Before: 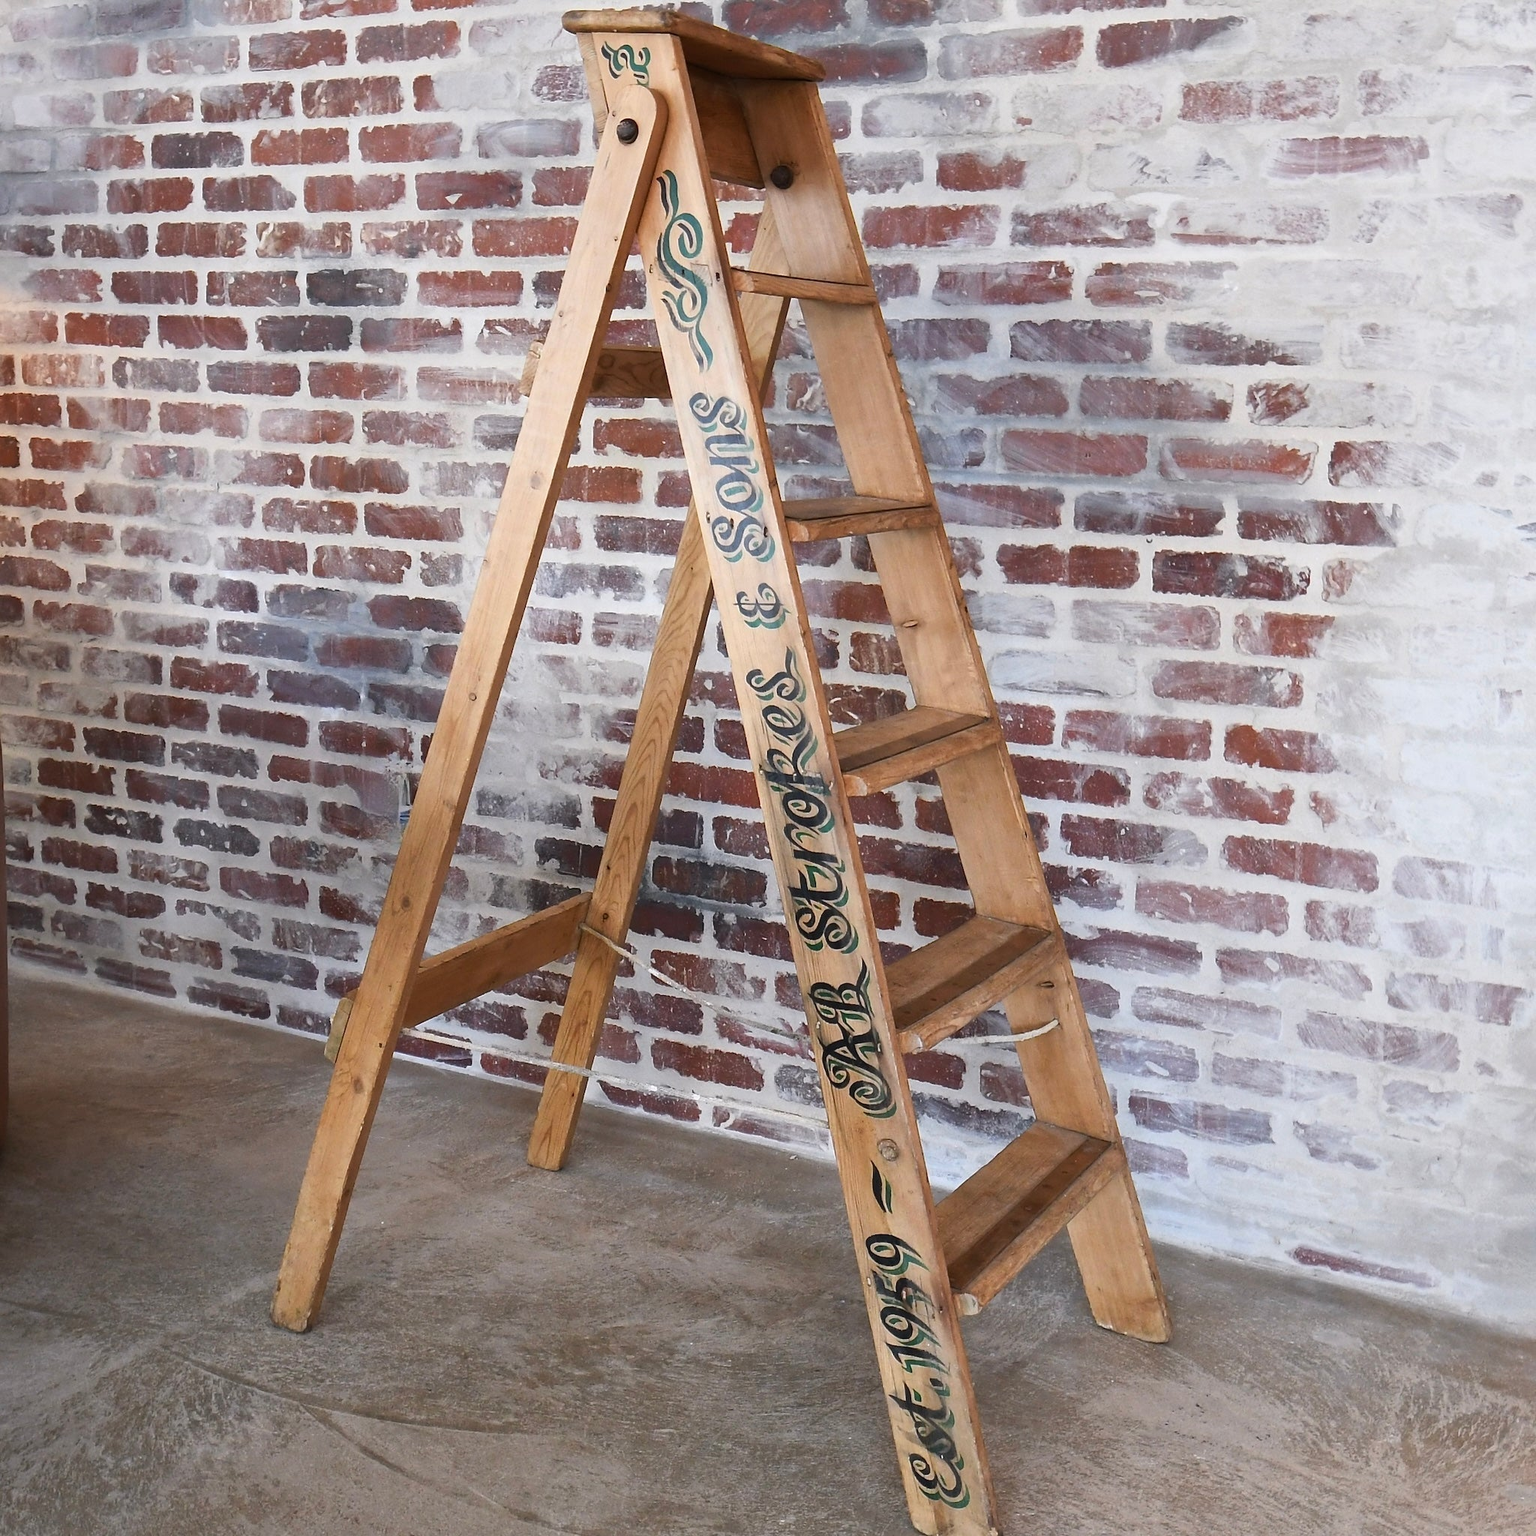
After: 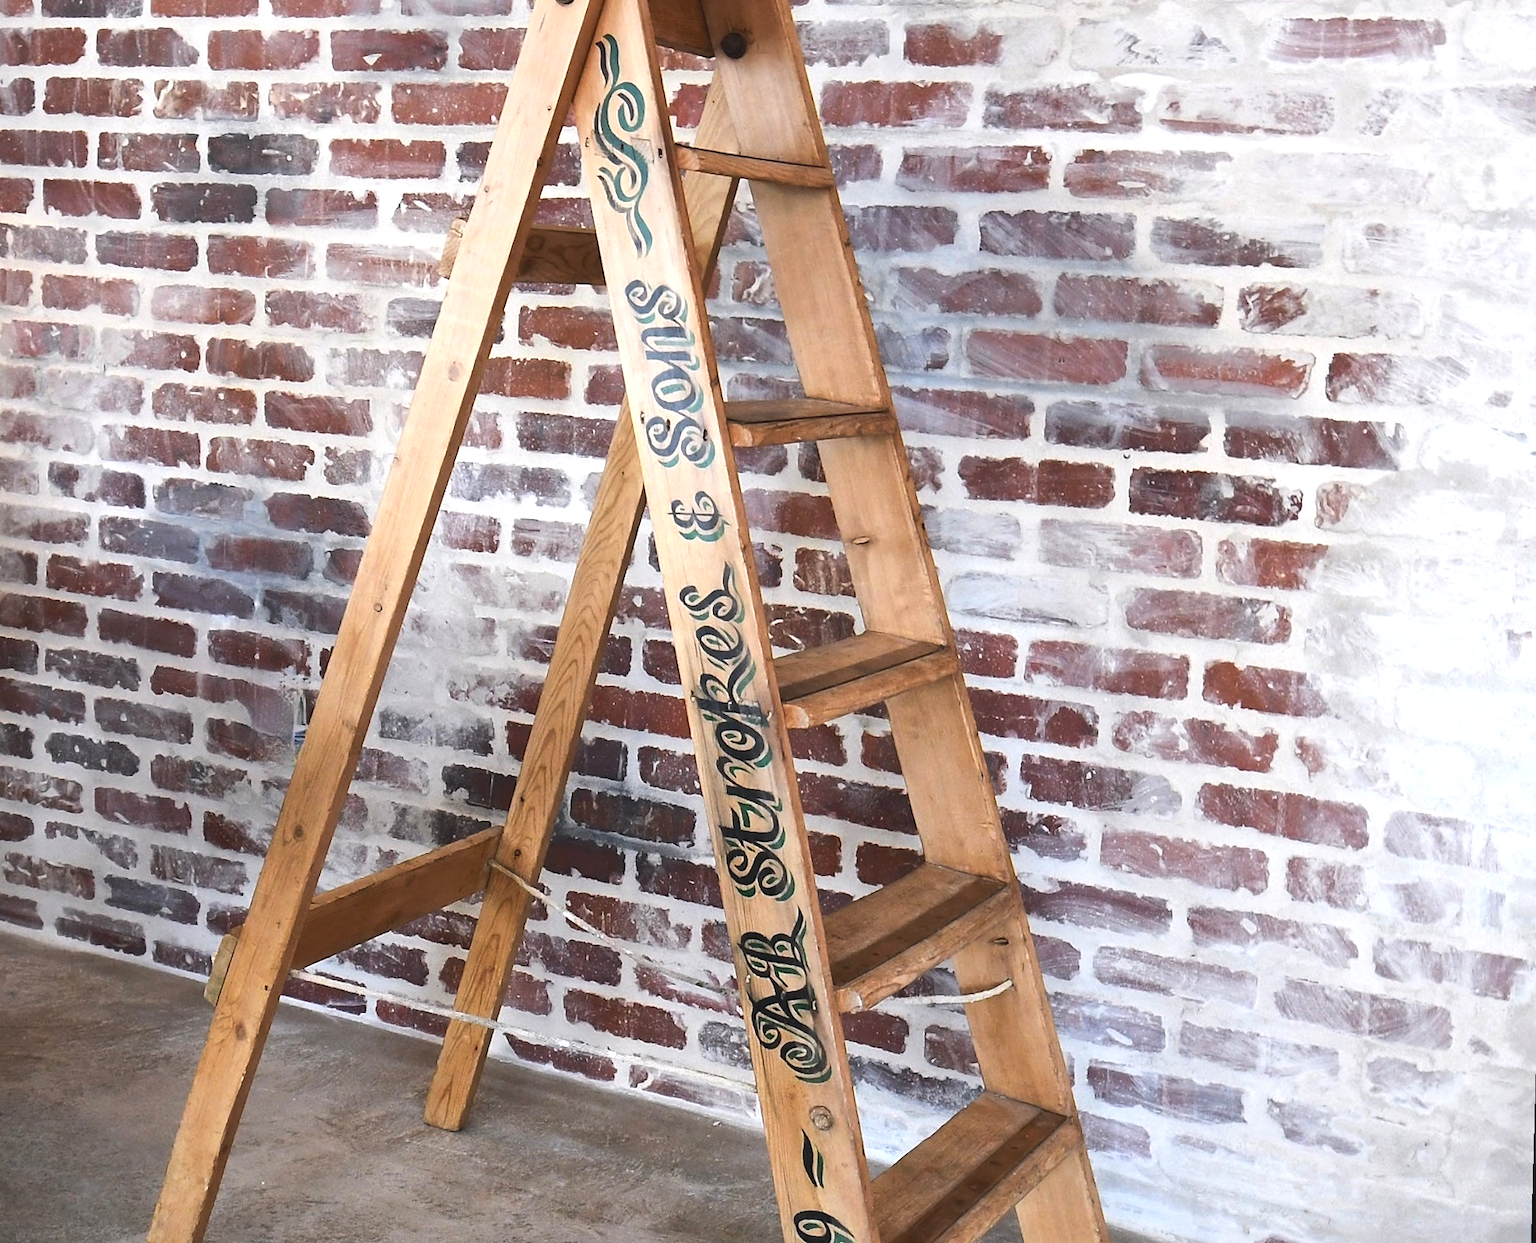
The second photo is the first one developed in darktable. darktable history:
tone curve: color space Lab, independent channels, preserve colors none
contrast brightness saturation: contrast -0.11
white balance: emerald 1
crop: left 8.155%, top 6.611%, bottom 15.385%
rotate and perspective: rotation 1.57°, crop left 0.018, crop right 0.982, crop top 0.039, crop bottom 0.961
shadows and highlights: shadows 25, highlights -25
tone equalizer: -8 EV -0.75 EV, -7 EV -0.7 EV, -6 EV -0.6 EV, -5 EV -0.4 EV, -3 EV 0.4 EV, -2 EV 0.6 EV, -1 EV 0.7 EV, +0 EV 0.75 EV, edges refinement/feathering 500, mask exposure compensation -1.57 EV, preserve details no
